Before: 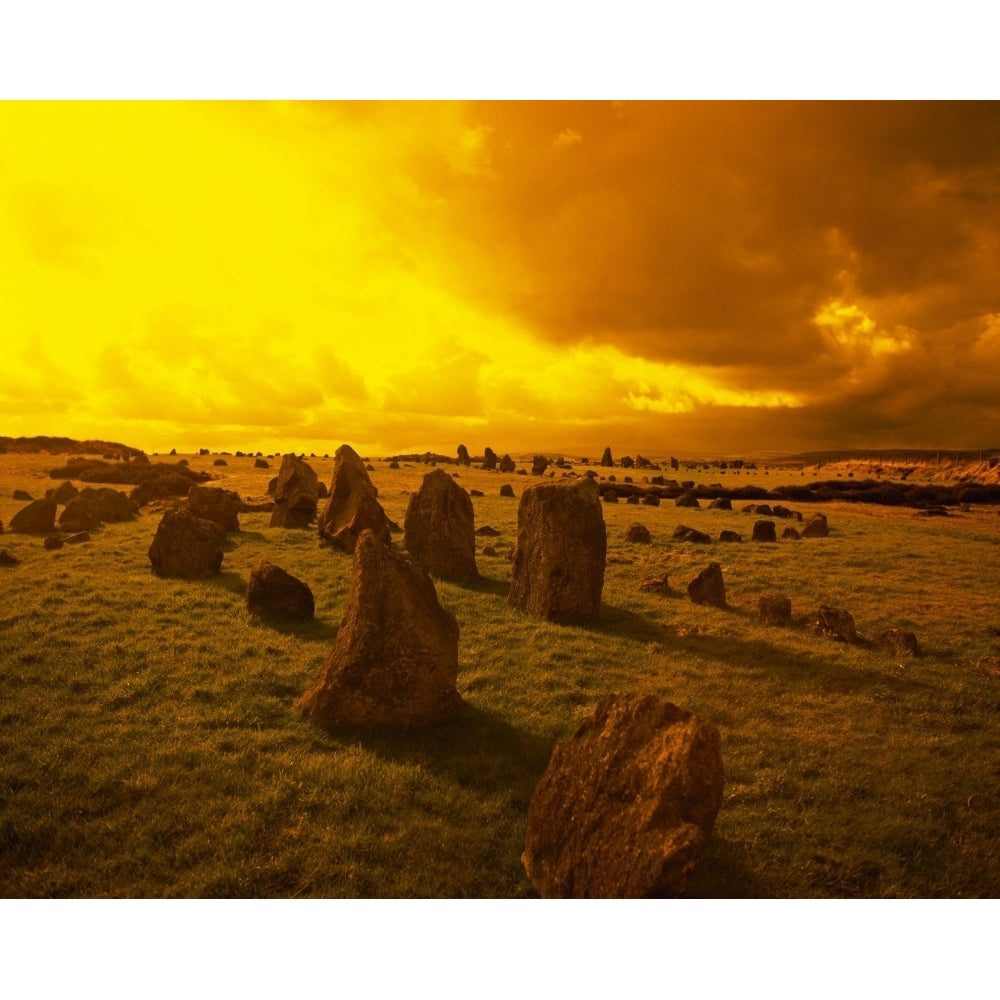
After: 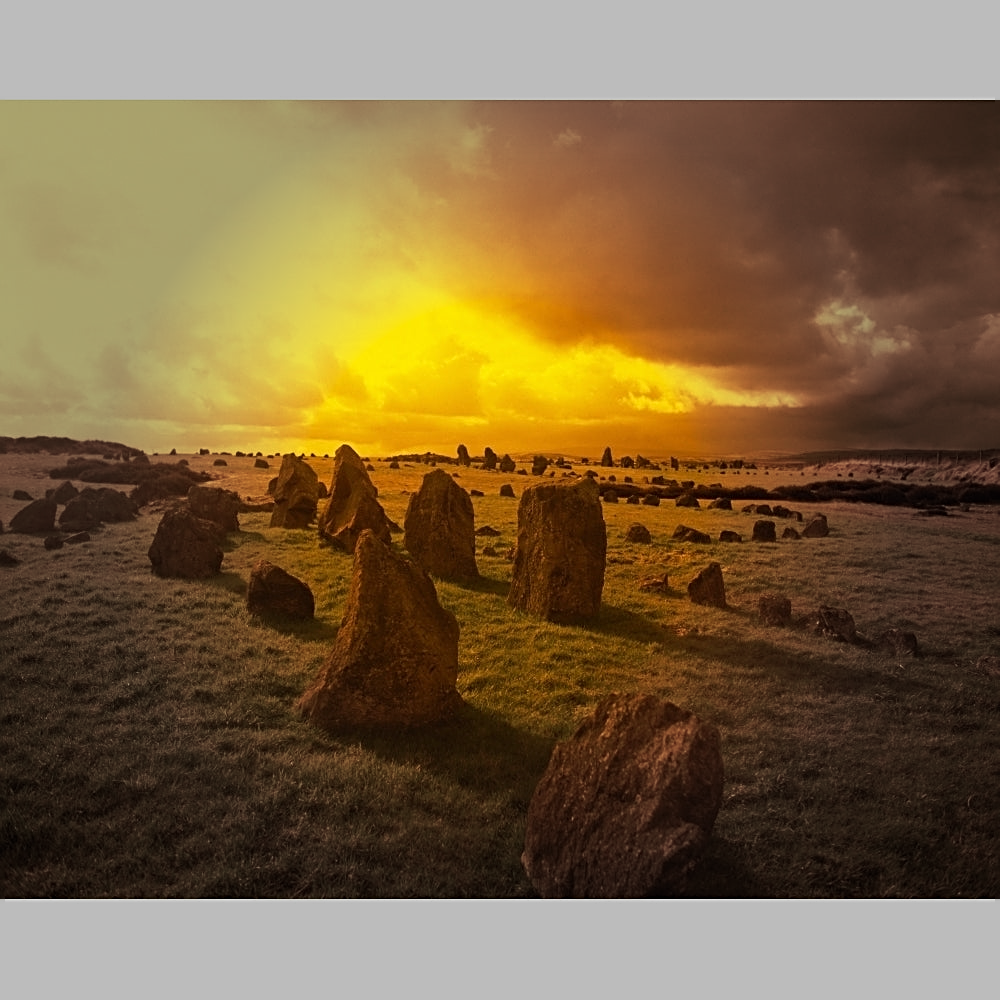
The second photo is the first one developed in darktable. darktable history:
haze removal: adaptive false
sharpen: on, module defaults
vignetting: fall-off start 40%, fall-off radius 40%
